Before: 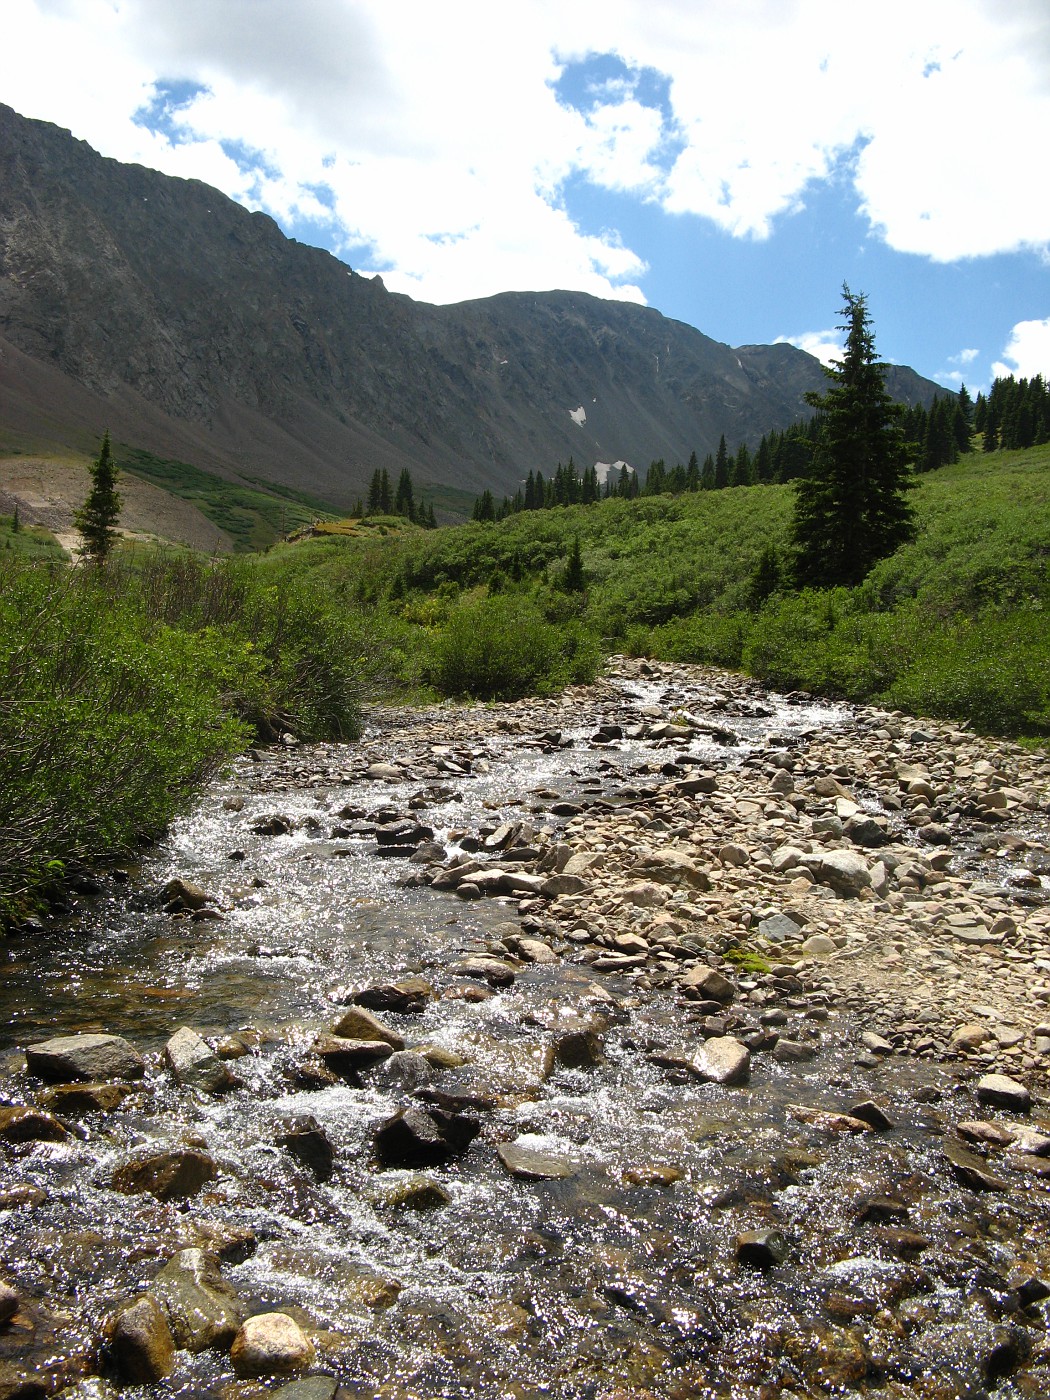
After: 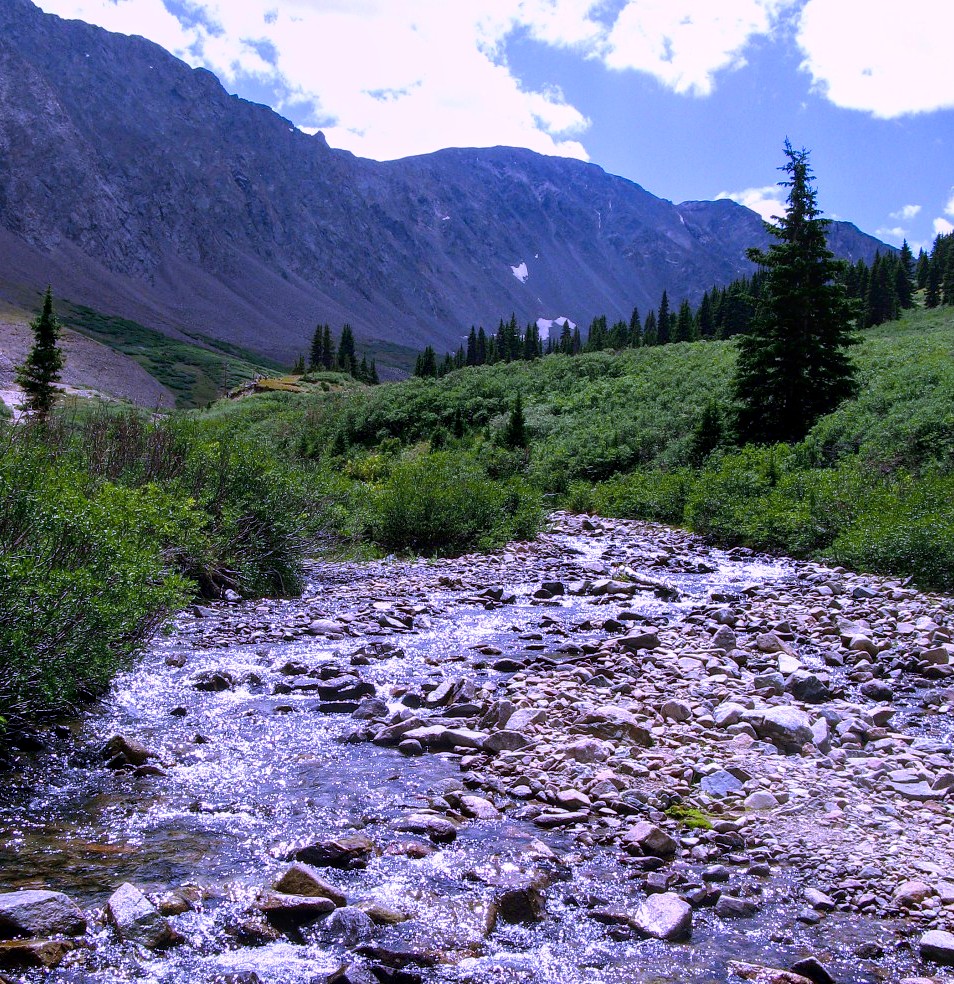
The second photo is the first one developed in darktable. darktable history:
local contrast: detail 130%
crop: left 5.596%, top 10.314%, right 3.534%, bottom 19.395%
tone curve: curves: ch0 [(0, 0) (0.059, 0.027) (0.162, 0.125) (0.304, 0.279) (0.547, 0.532) (0.828, 0.815) (1, 0.983)]; ch1 [(0, 0) (0.23, 0.166) (0.34, 0.308) (0.371, 0.337) (0.429, 0.411) (0.477, 0.462) (0.499, 0.498) (0.529, 0.537) (0.559, 0.582) (0.743, 0.798) (1, 1)]; ch2 [(0, 0) (0.431, 0.414) (0.498, 0.503) (0.524, 0.528) (0.568, 0.546) (0.6, 0.597) (0.634, 0.645) (0.728, 0.742) (1, 1)], color space Lab, independent channels, preserve colors none
white balance: red 0.98, blue 1.61
